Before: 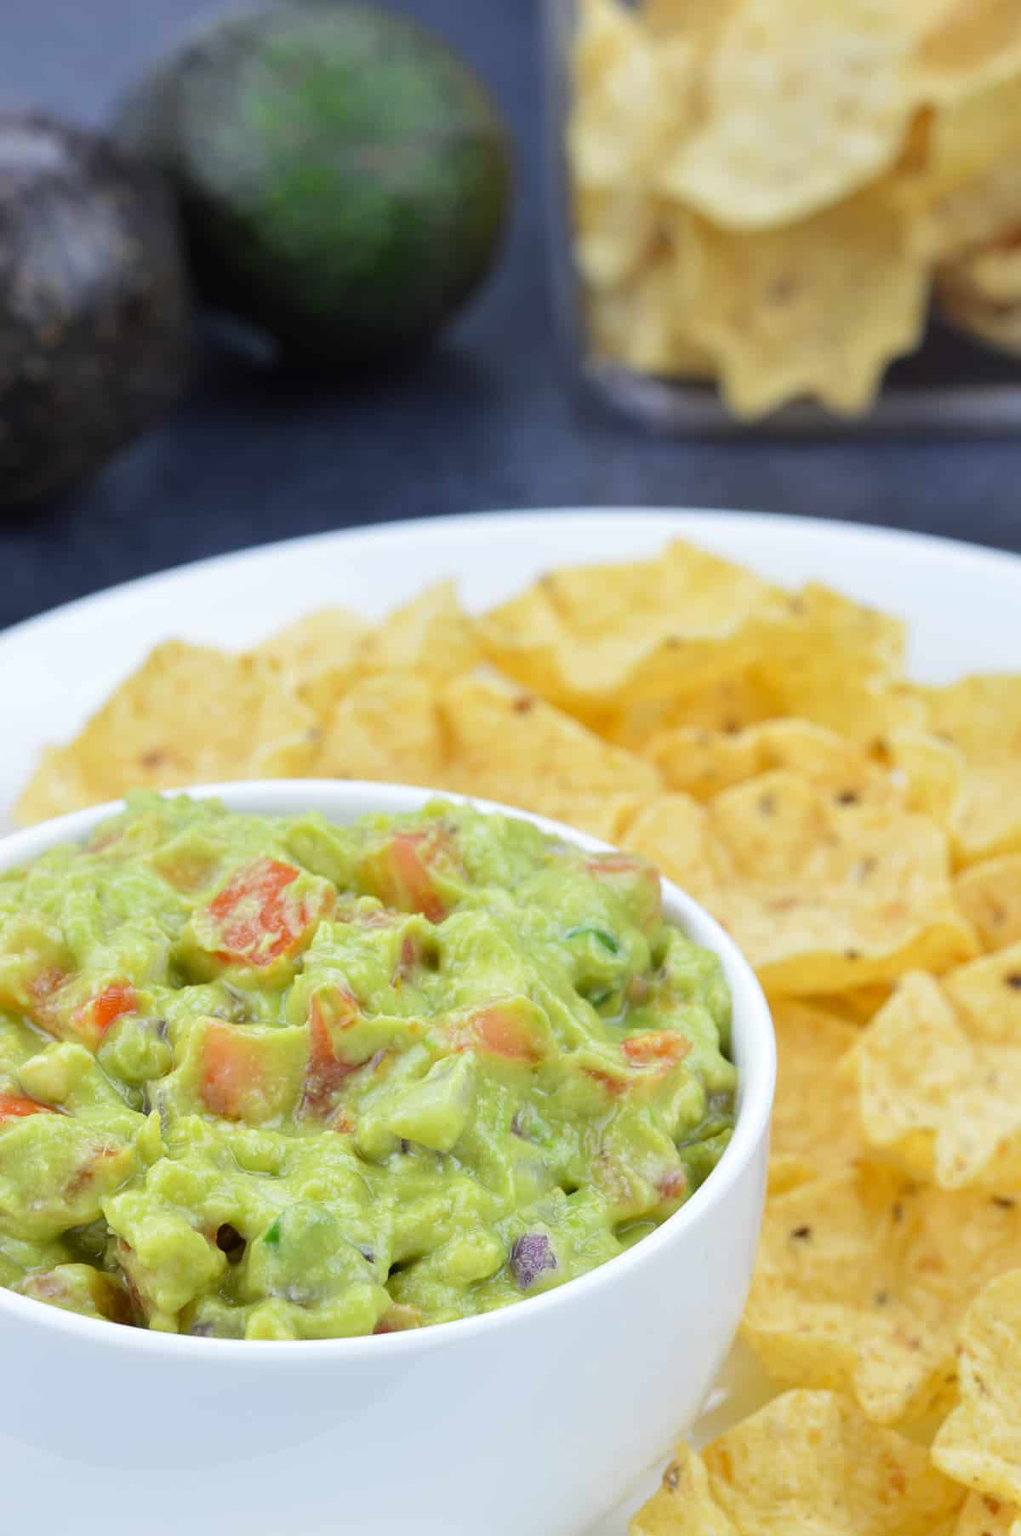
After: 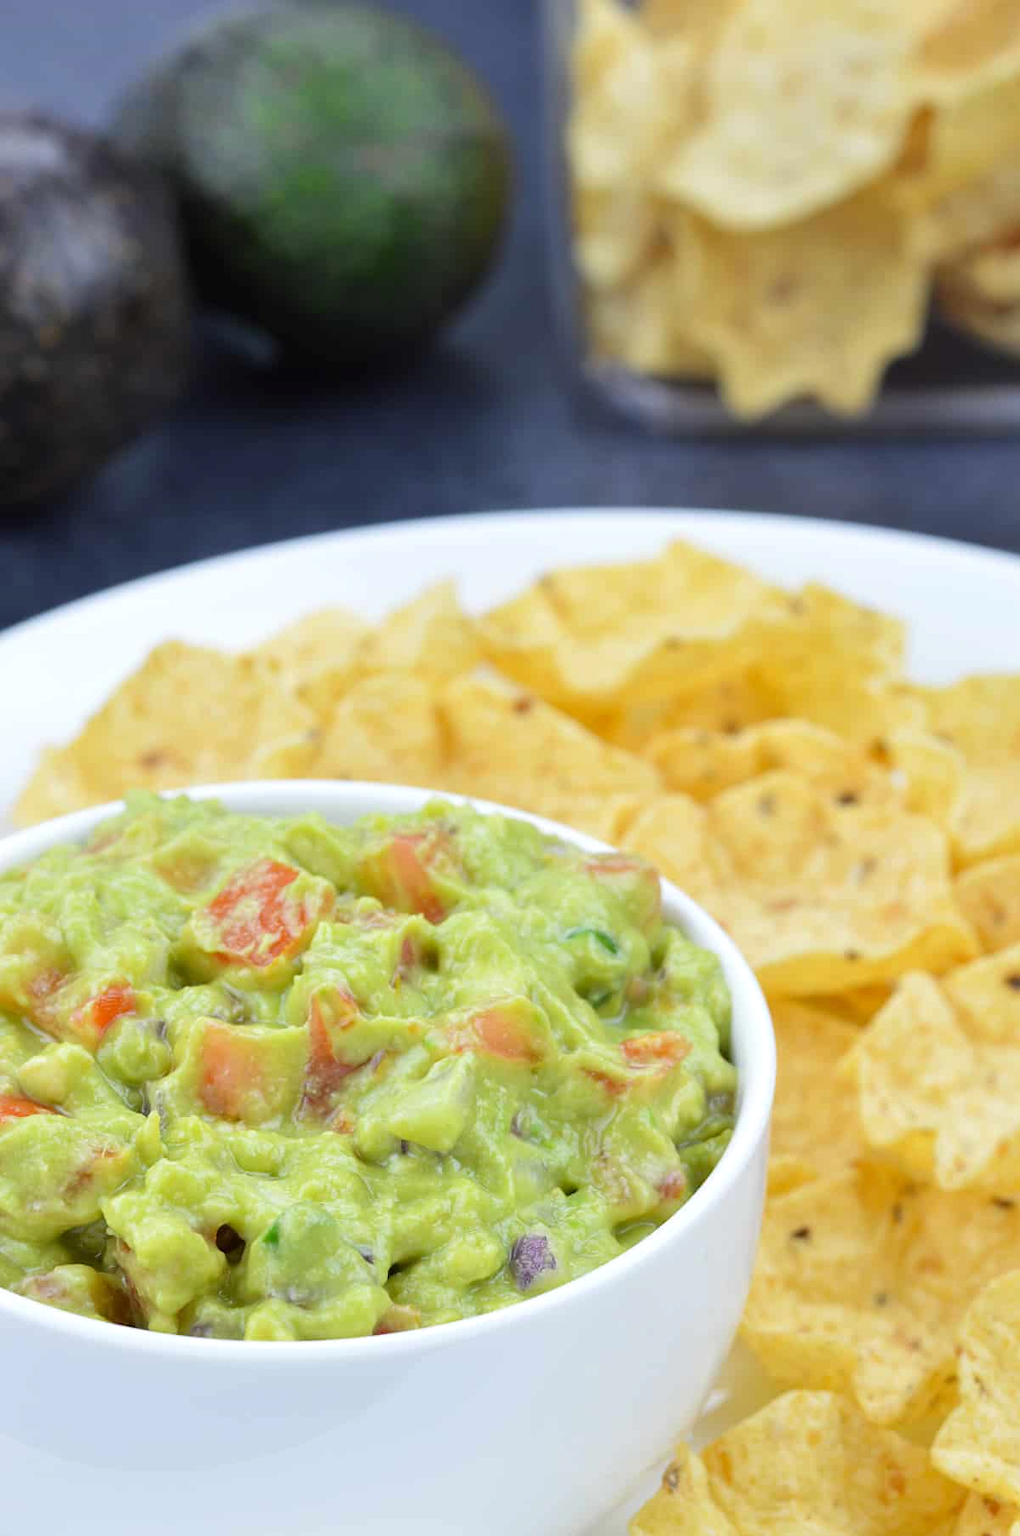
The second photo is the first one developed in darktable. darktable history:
crop and rotate: left 0.126%
exposure: exposure 0.078 EV, compensate highlight preservation false
